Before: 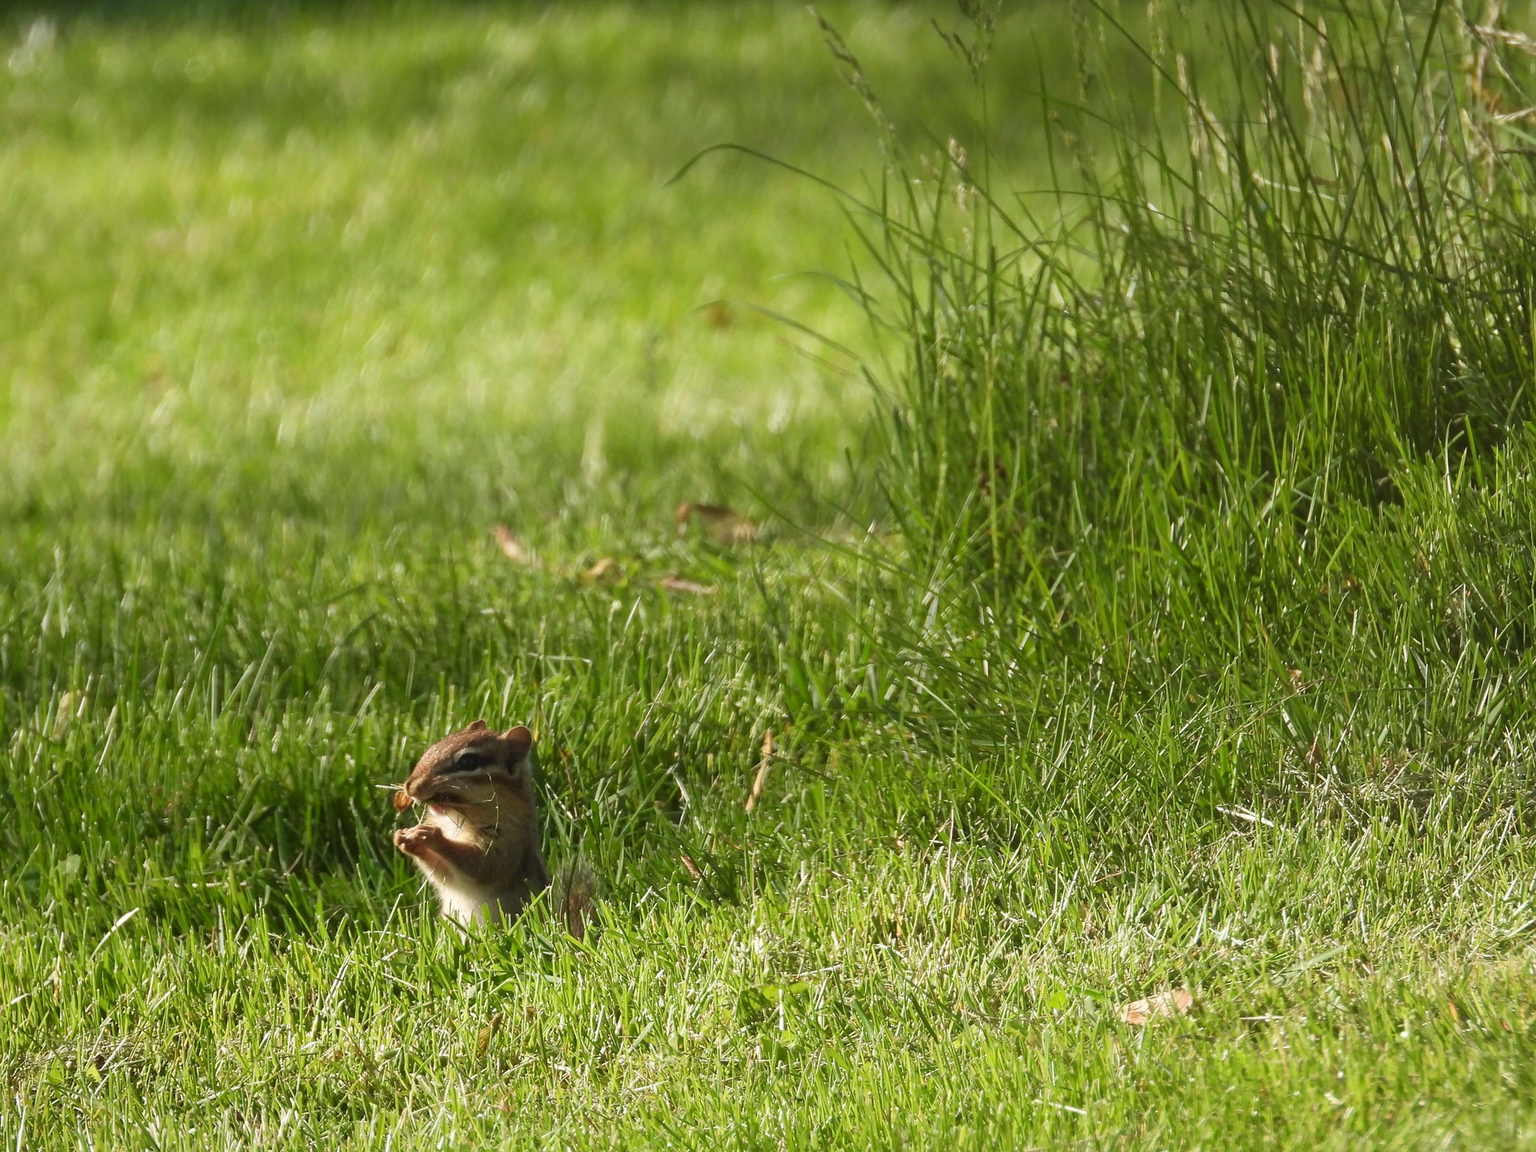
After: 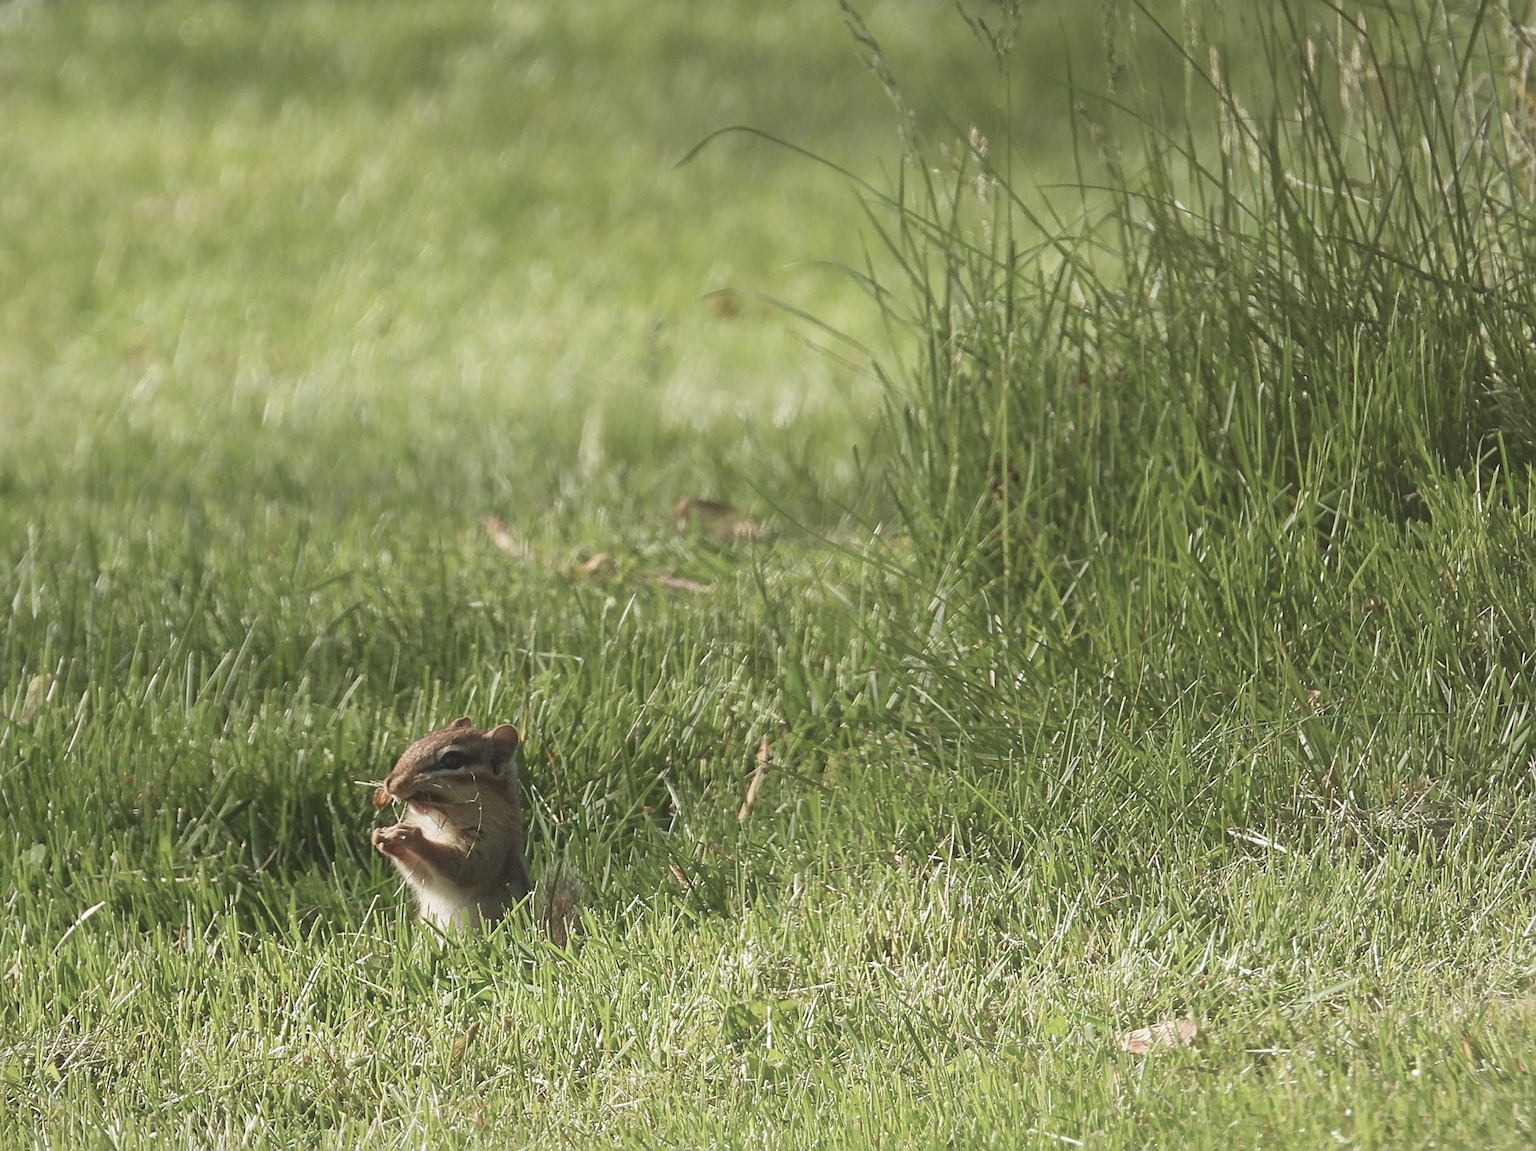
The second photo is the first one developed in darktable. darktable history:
exposure: exposure 0.201 EV, compensate highlight preservation false
contrast brightness saturation: contrast -0.049, saturation -0.405
crop and rotate: angle -1.72°
contrast equalizer: y [[0.46, 0.454, 0.451, 0.451, 0.455, 0.46], [0.5 ×6], [0.5 ×6], [0 ×6], [0 ×6]]
sharpen: radius 2.48, amount 0.325
shadows and highlights: shadows 8.18, white point adjustment 1.04, highlights -38.6
